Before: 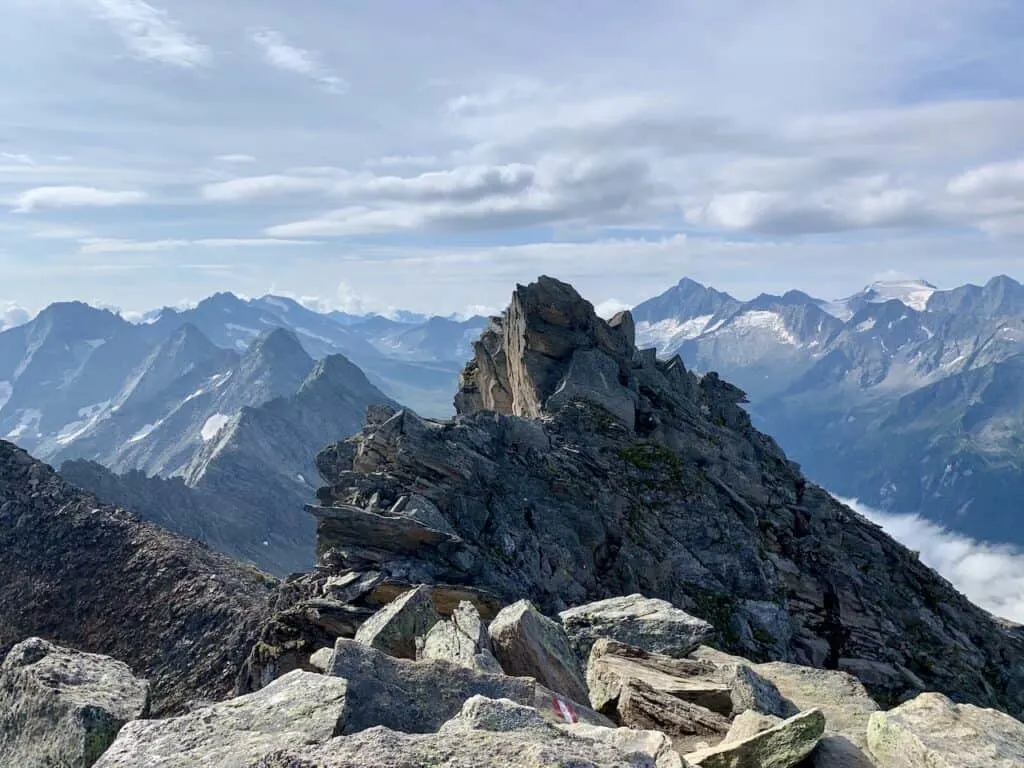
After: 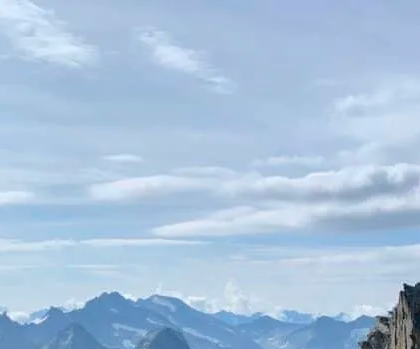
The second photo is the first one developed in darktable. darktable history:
crop and rotate: left 11.065%, top 0.079%, right 47.841%, bottom 54.349%
